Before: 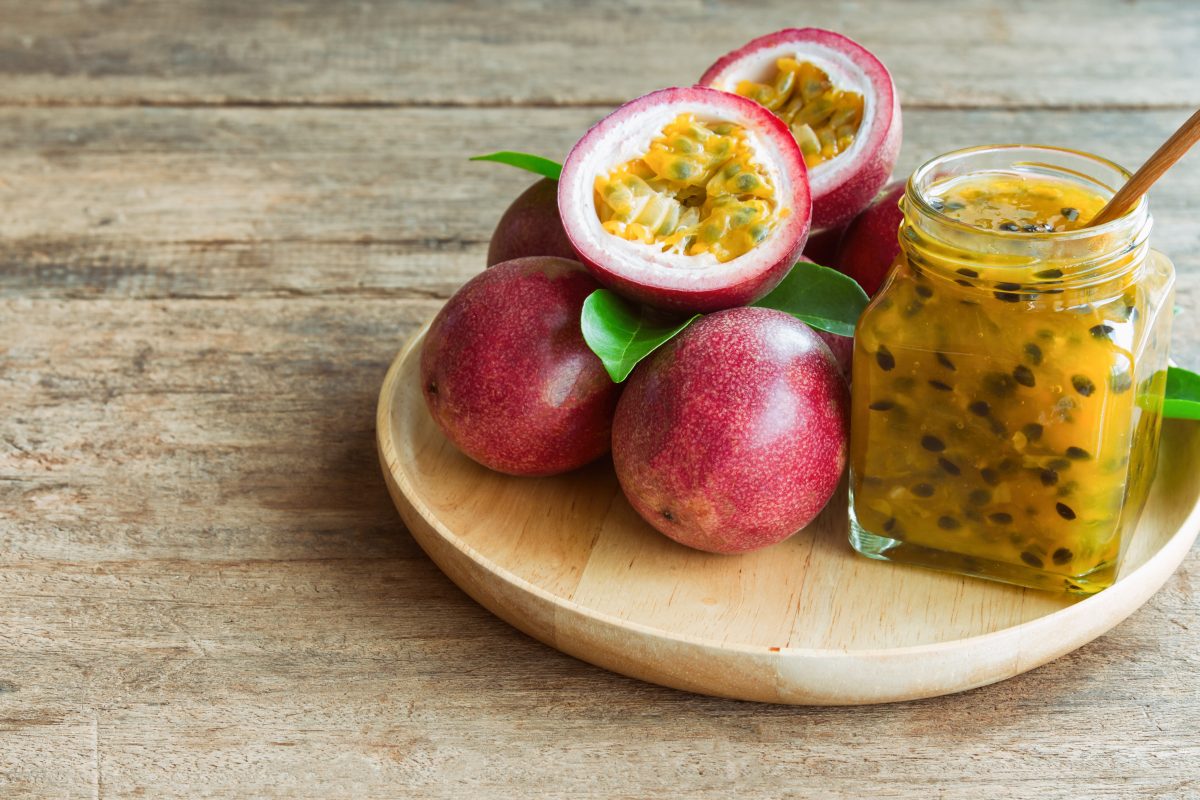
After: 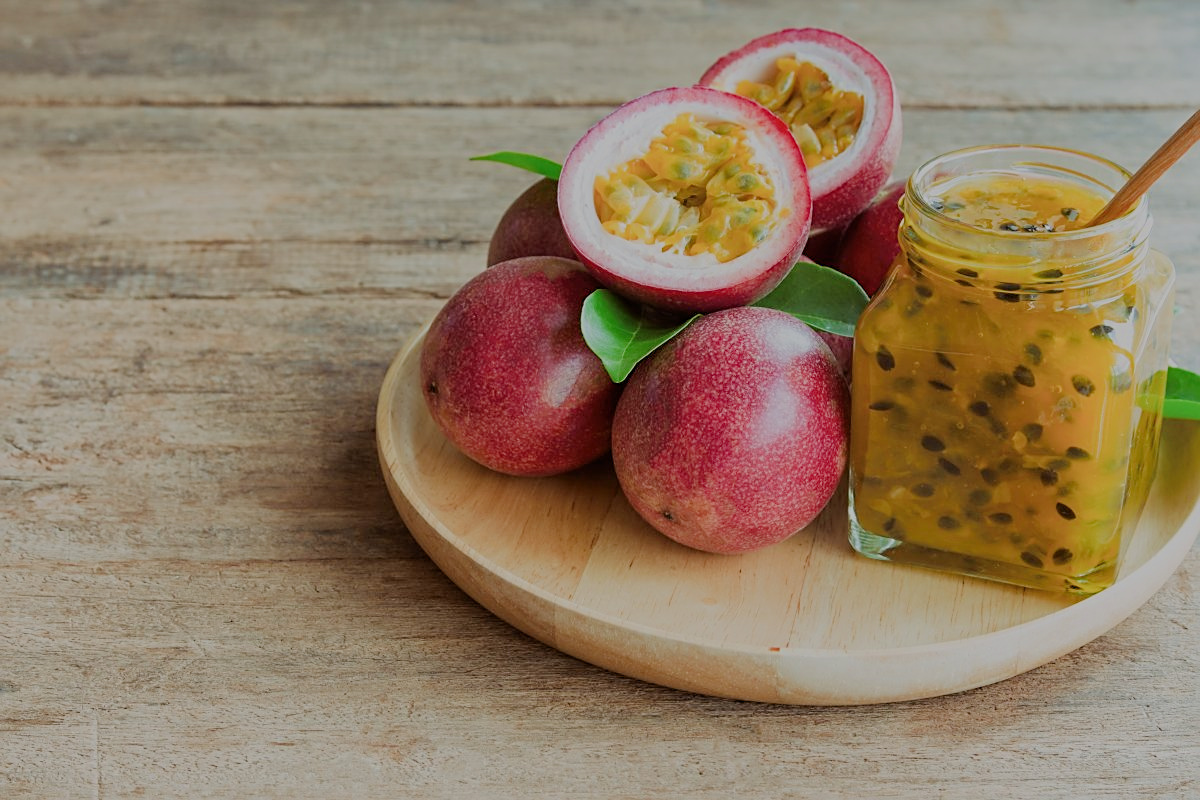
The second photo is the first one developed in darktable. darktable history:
sharpen: on, module defaults
filmic rgb: black relative exposure -7.96 EV, white relative exposure 8.04 EV, threshold 5.98 EV, hardness 2.42, latitude 10.76%, contrast 0.725, highlights saturation mix 8.58%, shadows ↔ highlights balance 2.24%, enable highlight reconstruction true
